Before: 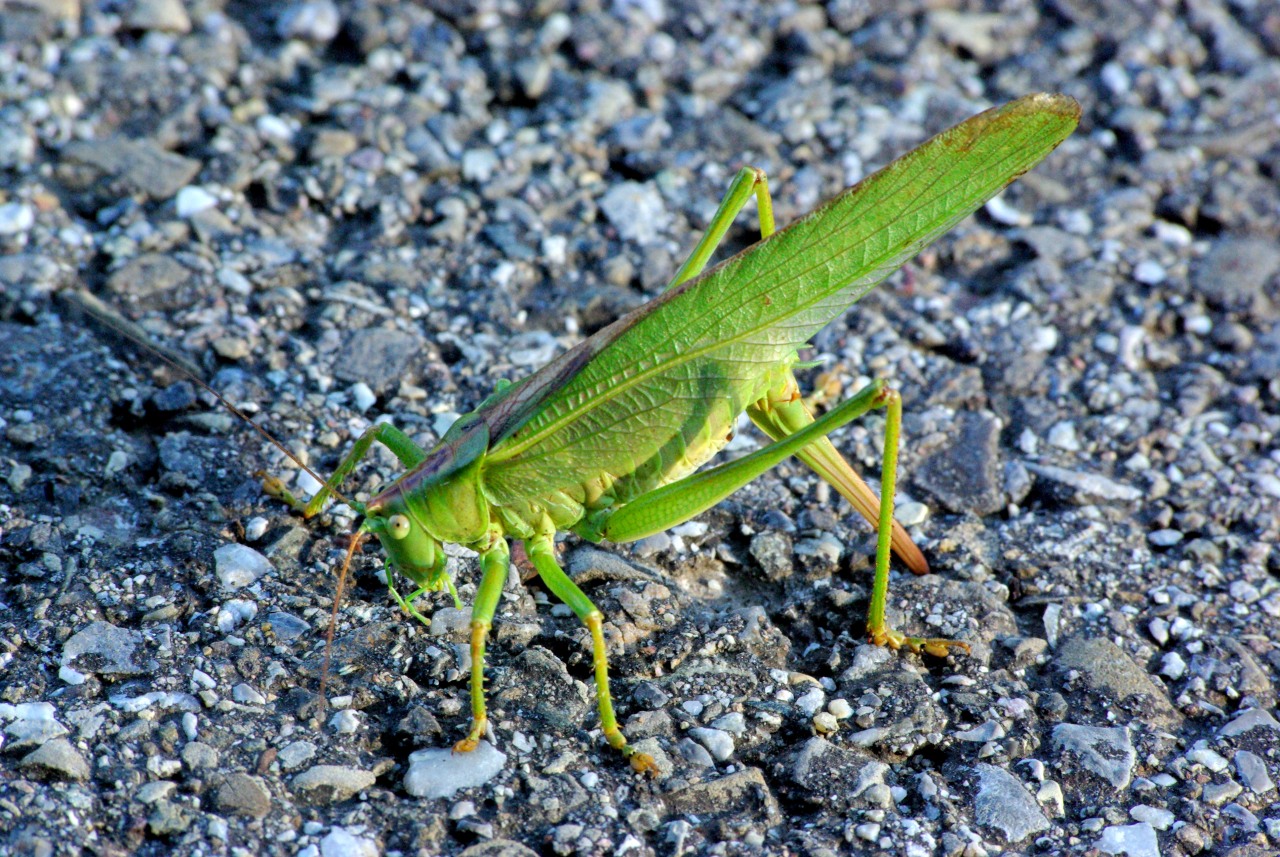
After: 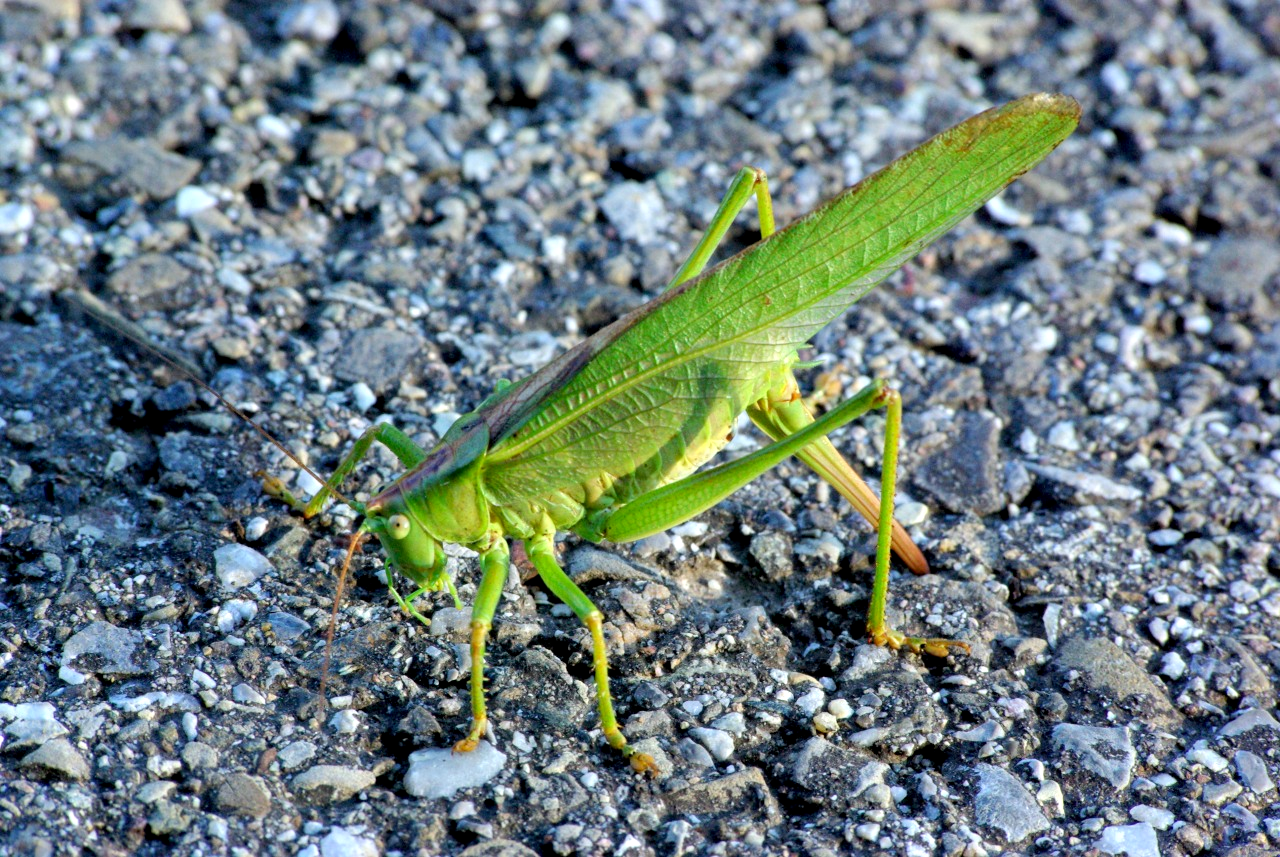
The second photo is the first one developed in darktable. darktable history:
exposure: black level correction 0.002, exposure 0.148 EV, compensate highlight preservation false
